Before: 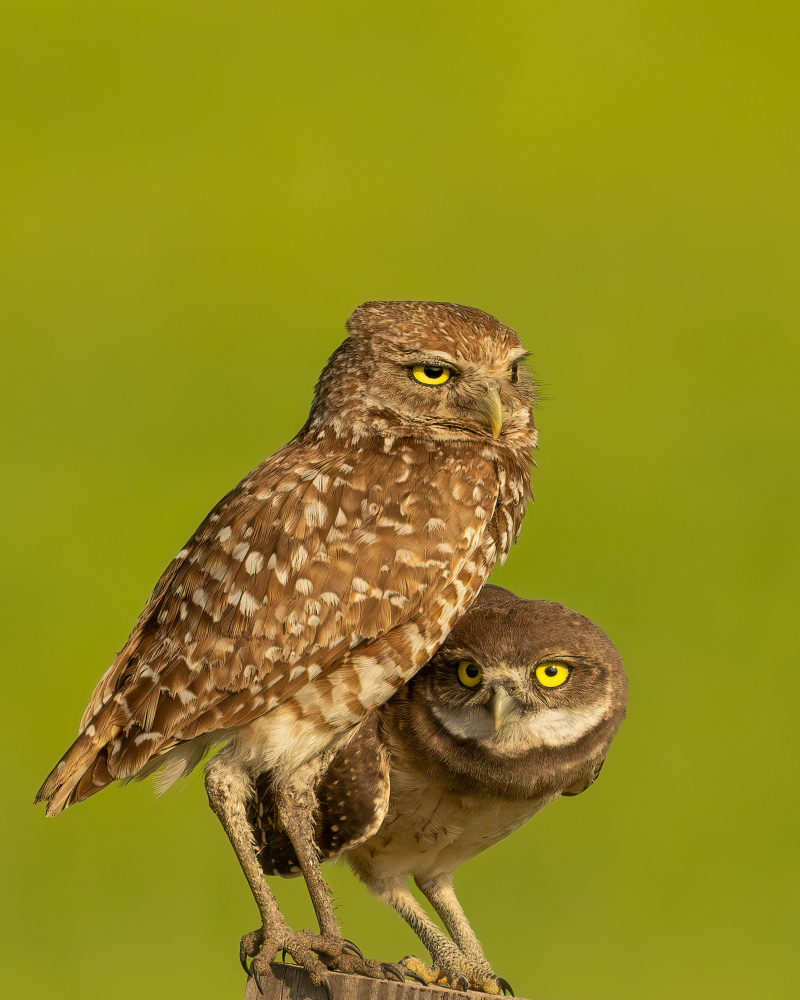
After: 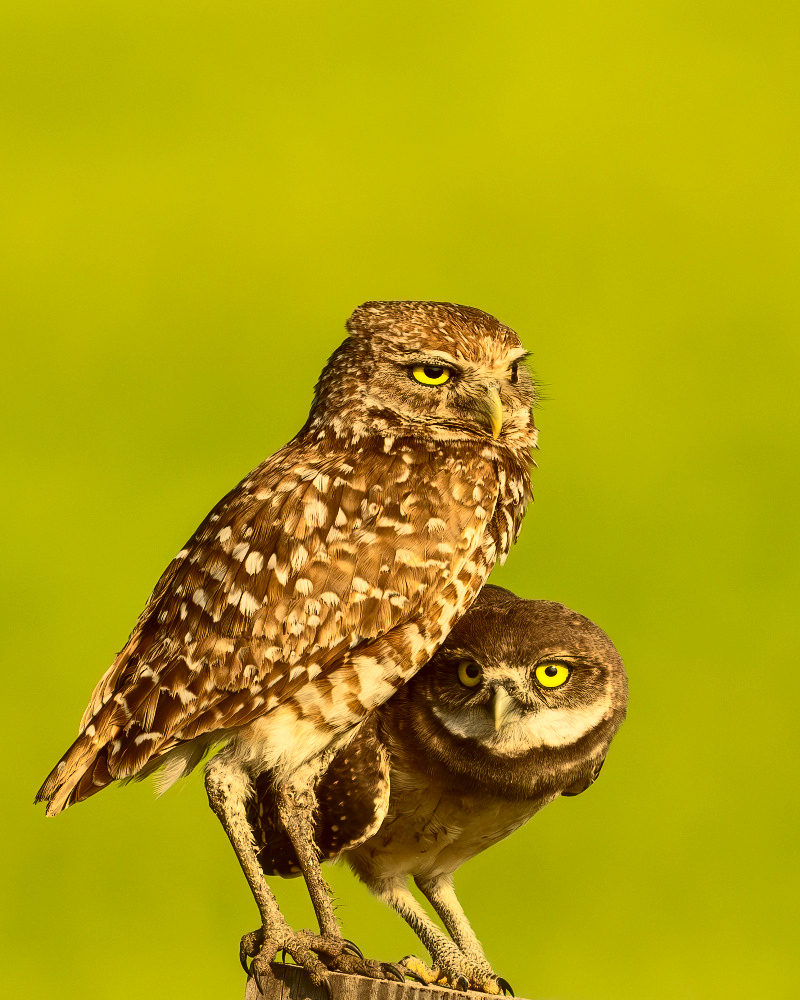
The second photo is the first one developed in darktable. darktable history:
color balance: lift [1.005, 1.002, 0.998, 0.998], gamma [1, 1.021, 1.02, 0.979], gain [0.923, 1.066, 1.056, 0.934]
contrast brightness saturation: contrast 0.4, brightness 0.1, saturation 0.21
